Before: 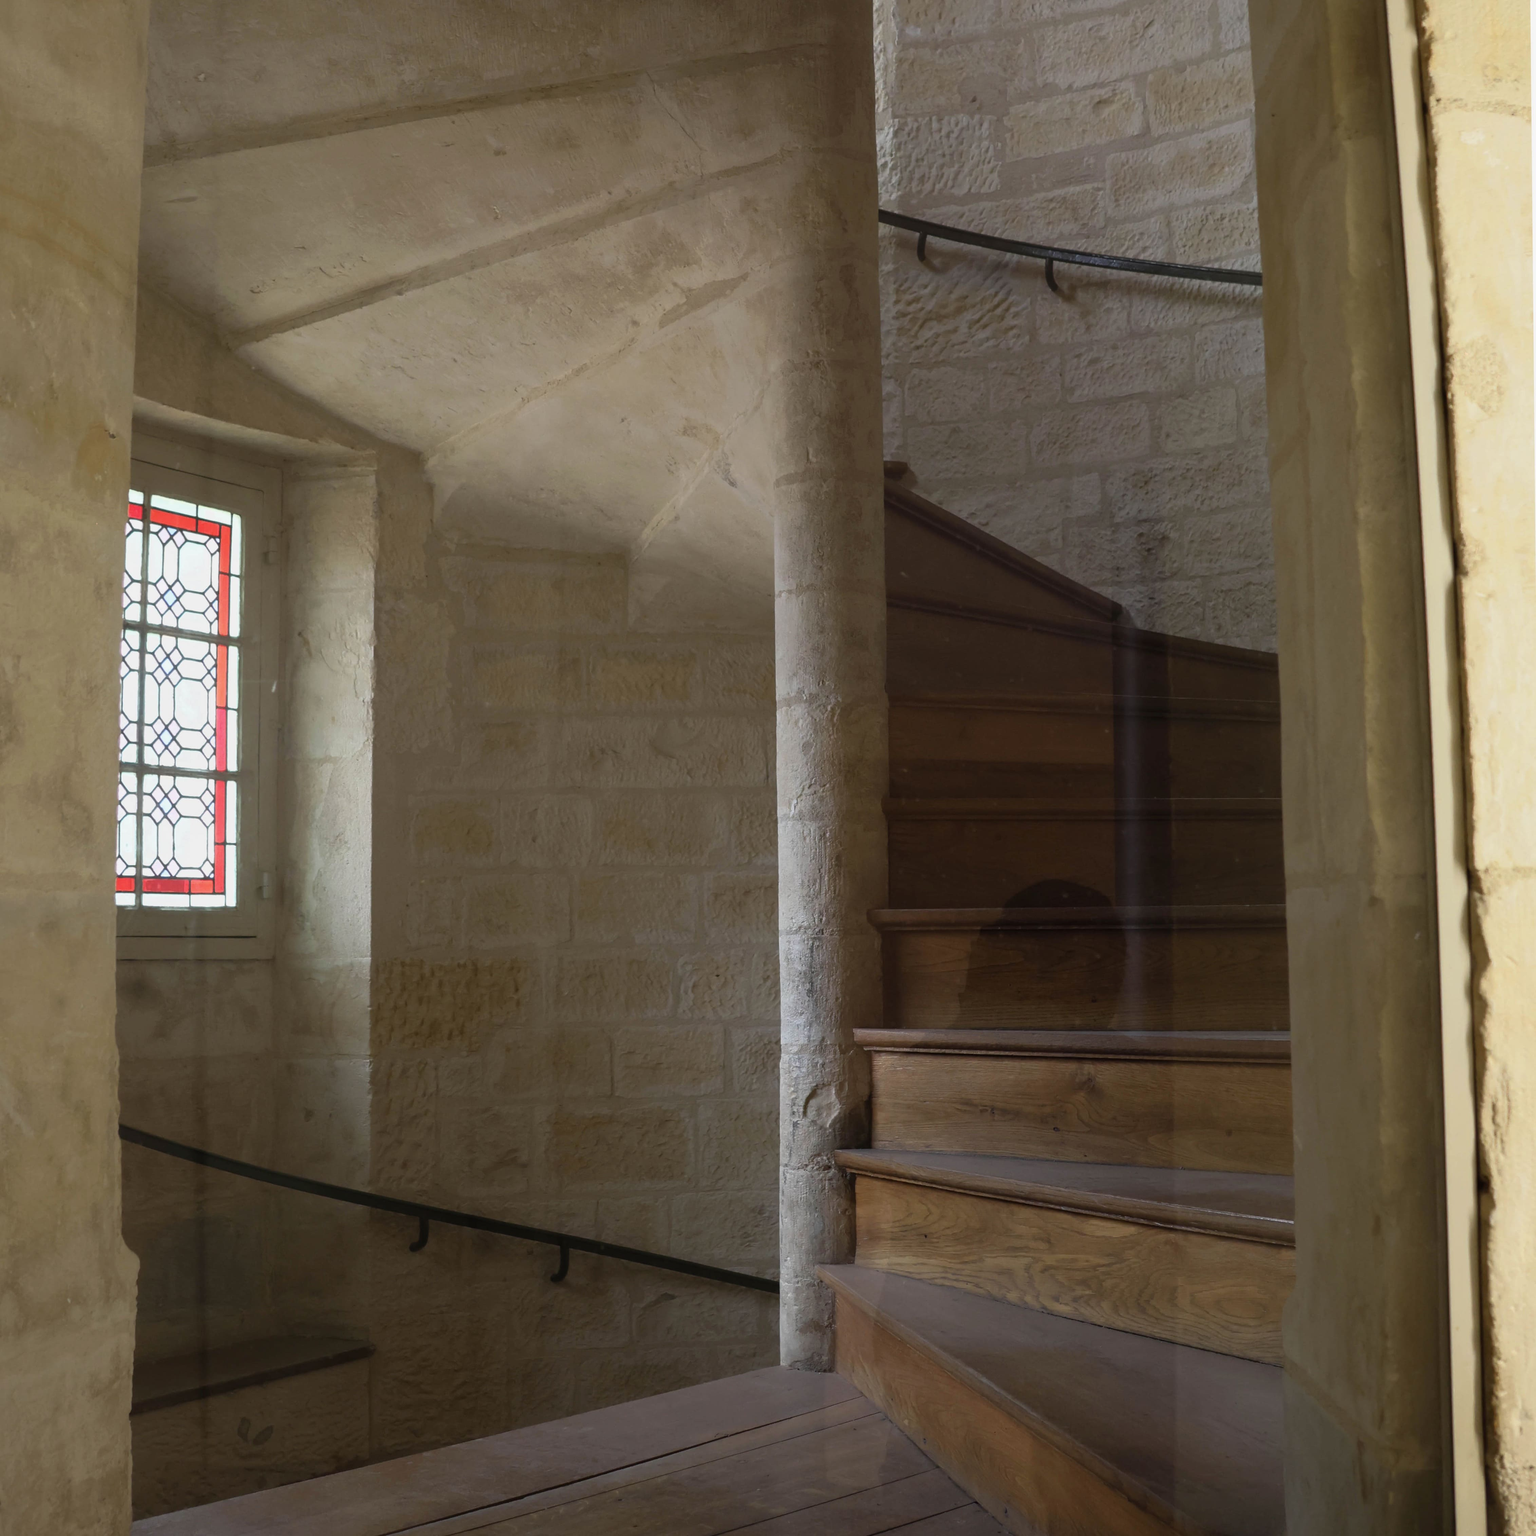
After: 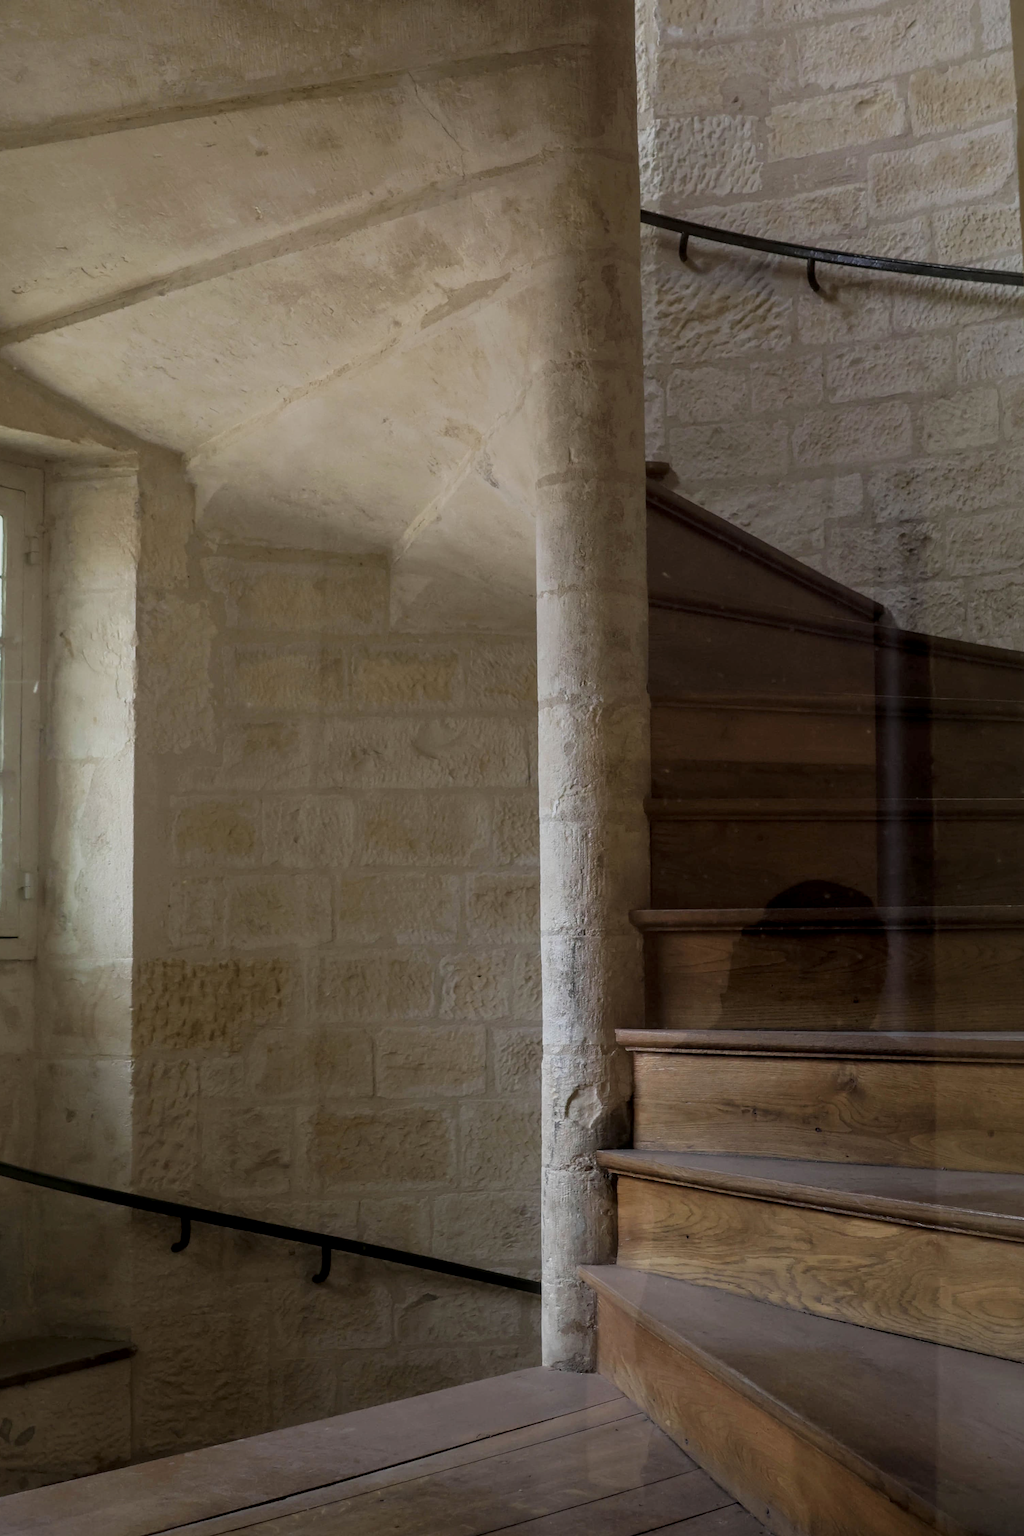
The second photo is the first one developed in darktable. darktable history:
crop and rotate: left 15.546%, right 17.787%
filmic rgb: black relative exposure -16 EV, white relative exposure 6.12 EV, hardness 5.22
exposure: exposure 0.217 EV, compensate highlight preservation false
local contrast: on, module defaults
